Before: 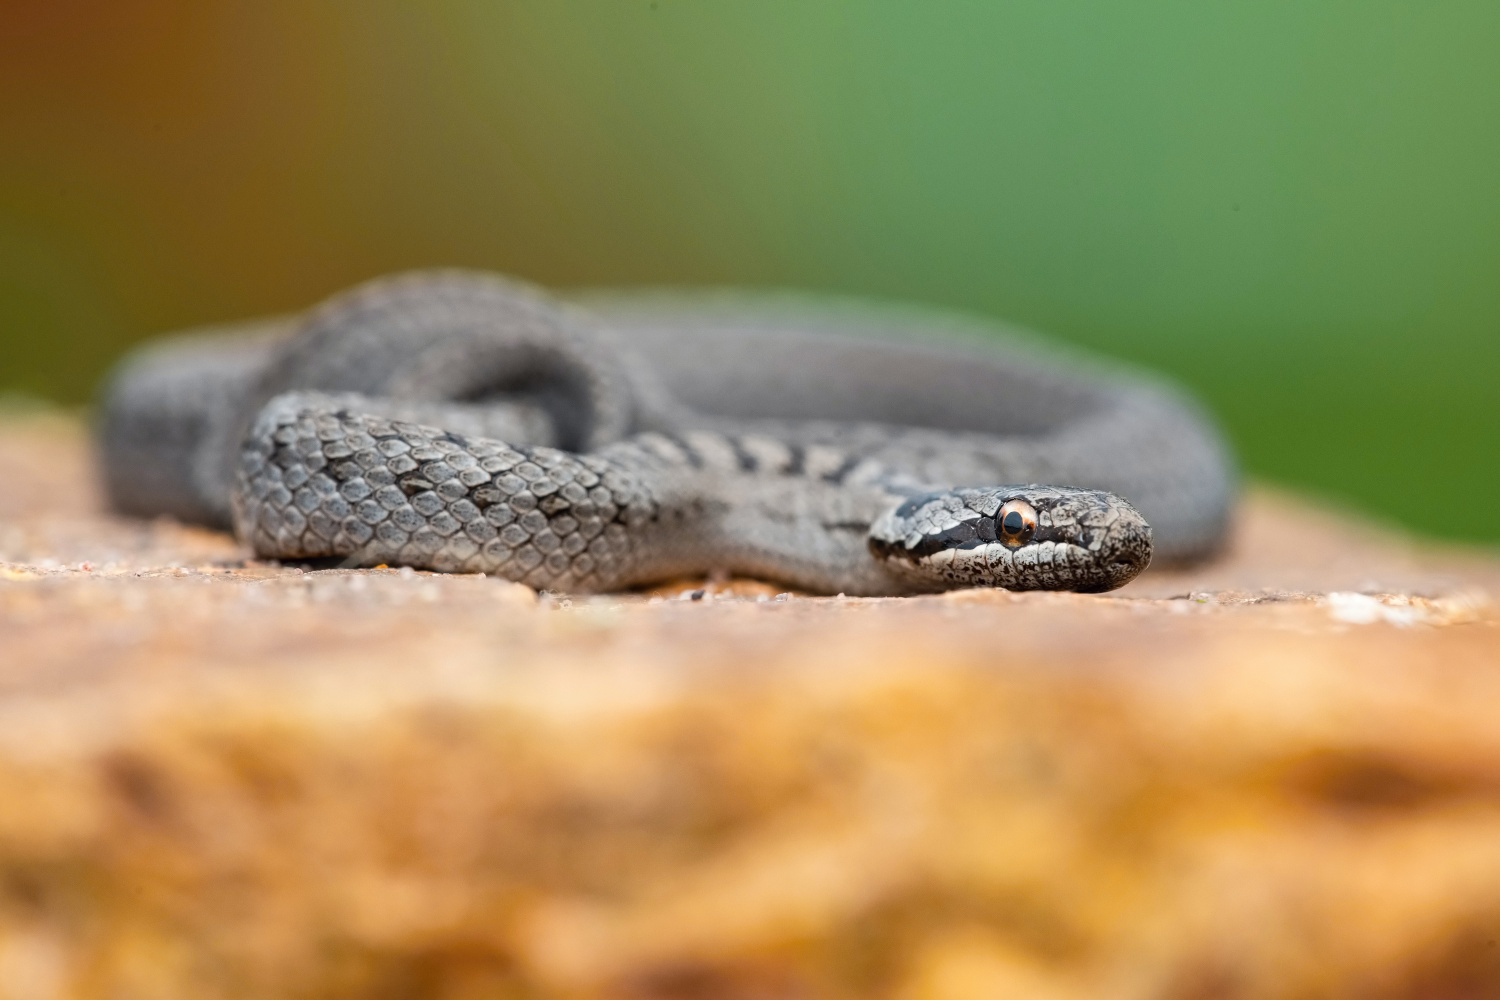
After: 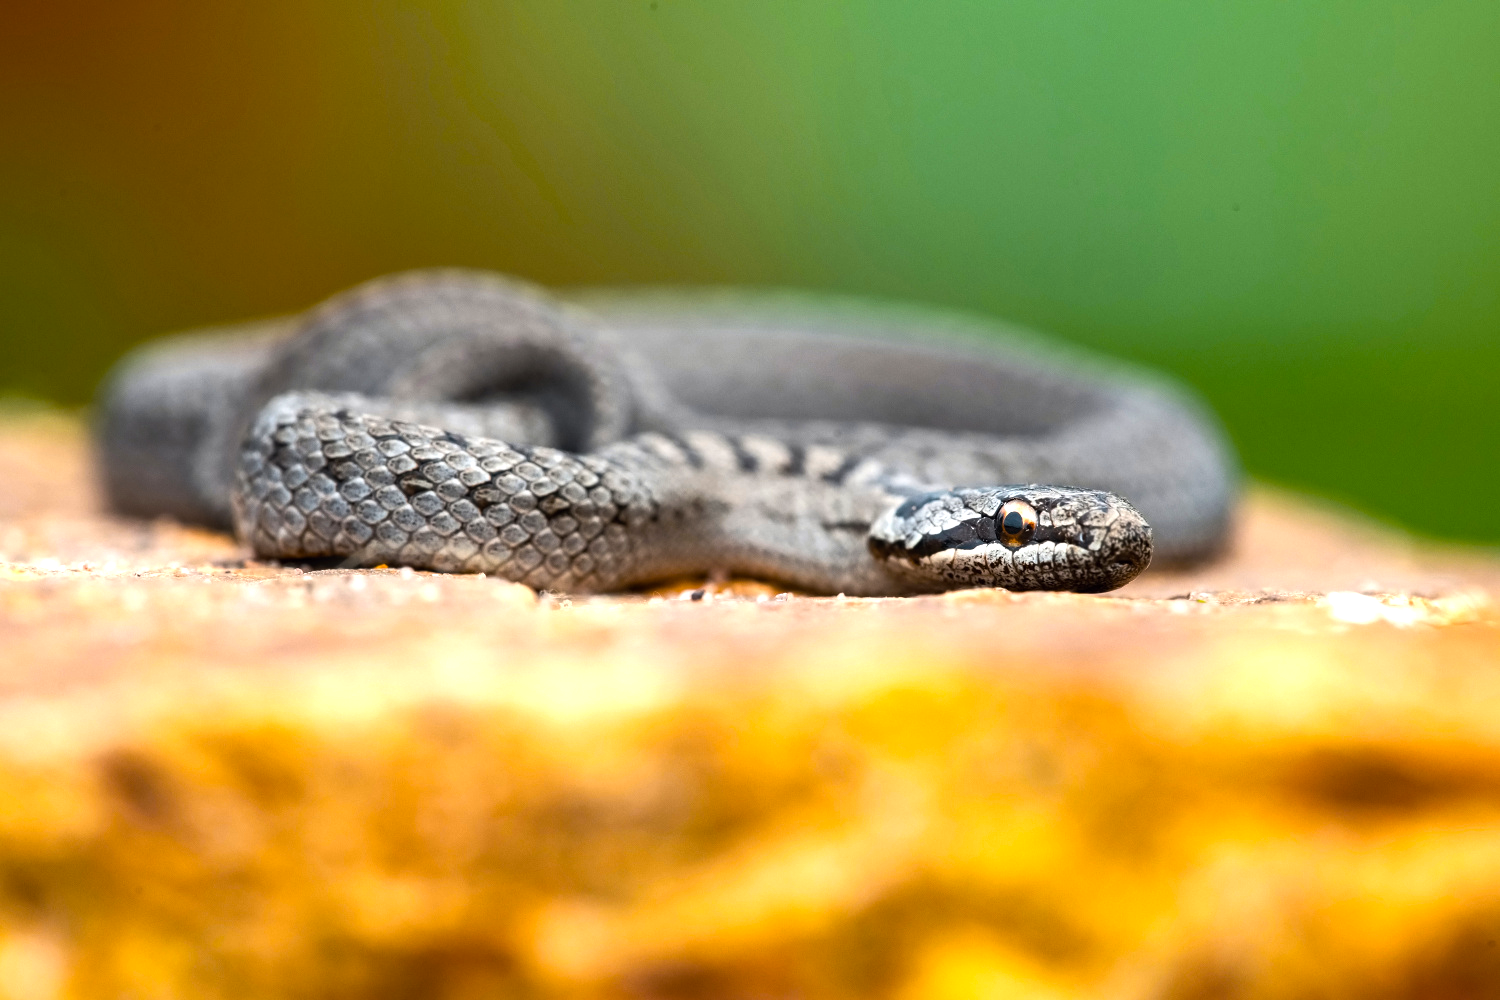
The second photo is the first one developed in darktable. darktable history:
color balance rgb: perceptual saturation grading › global saturation 30.899%, perceptual brilliance grading › global brilliance 20.024%, perceptual brilliance grading › shadows -39.261%, global vibrance 9.915%
